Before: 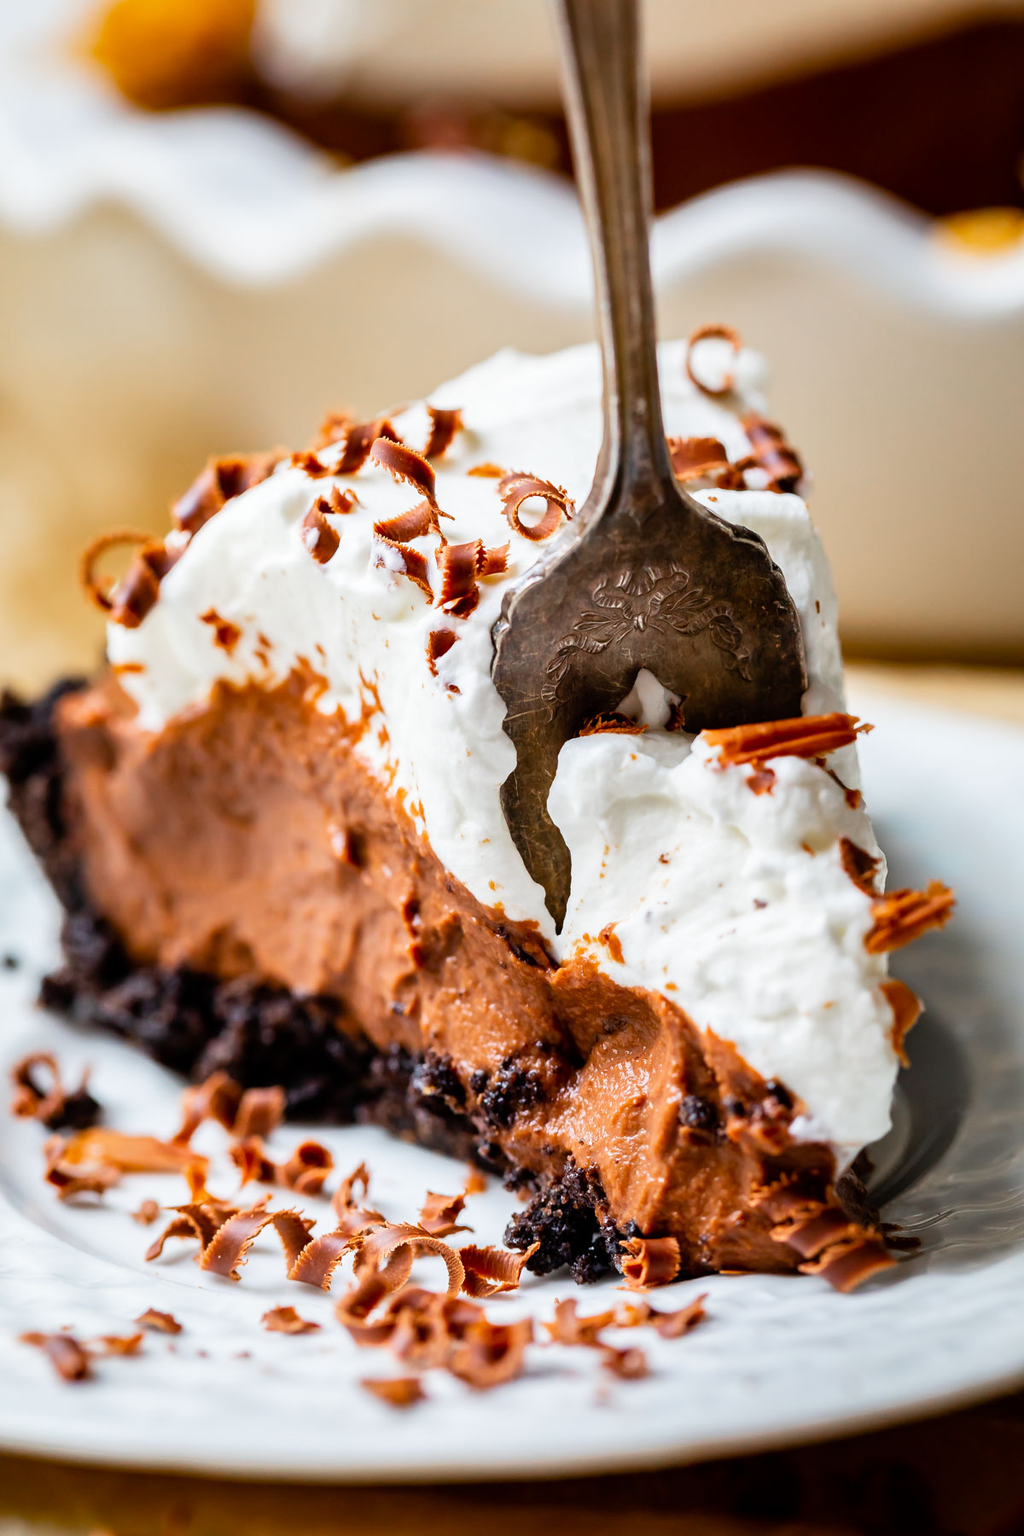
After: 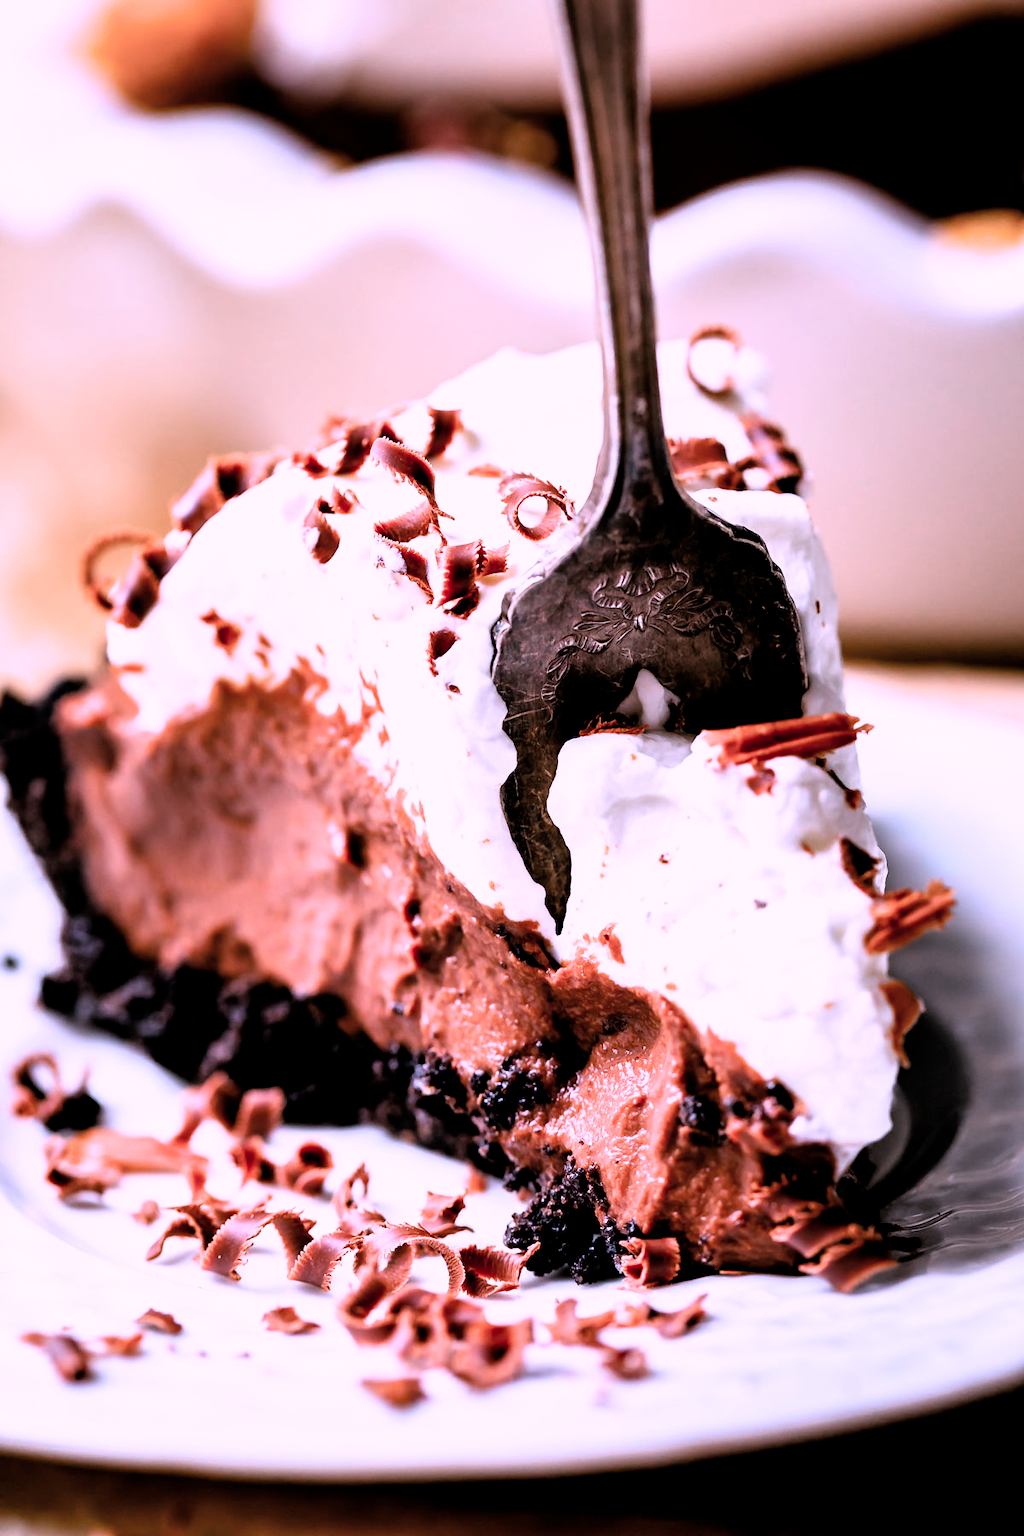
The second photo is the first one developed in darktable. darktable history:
color correction: highlights a* 15.03, highlights b* -25.07
filmic rgb: black relative exposure -3.57 EV, white relative exposure 2.29 EV, hardness 3.41
